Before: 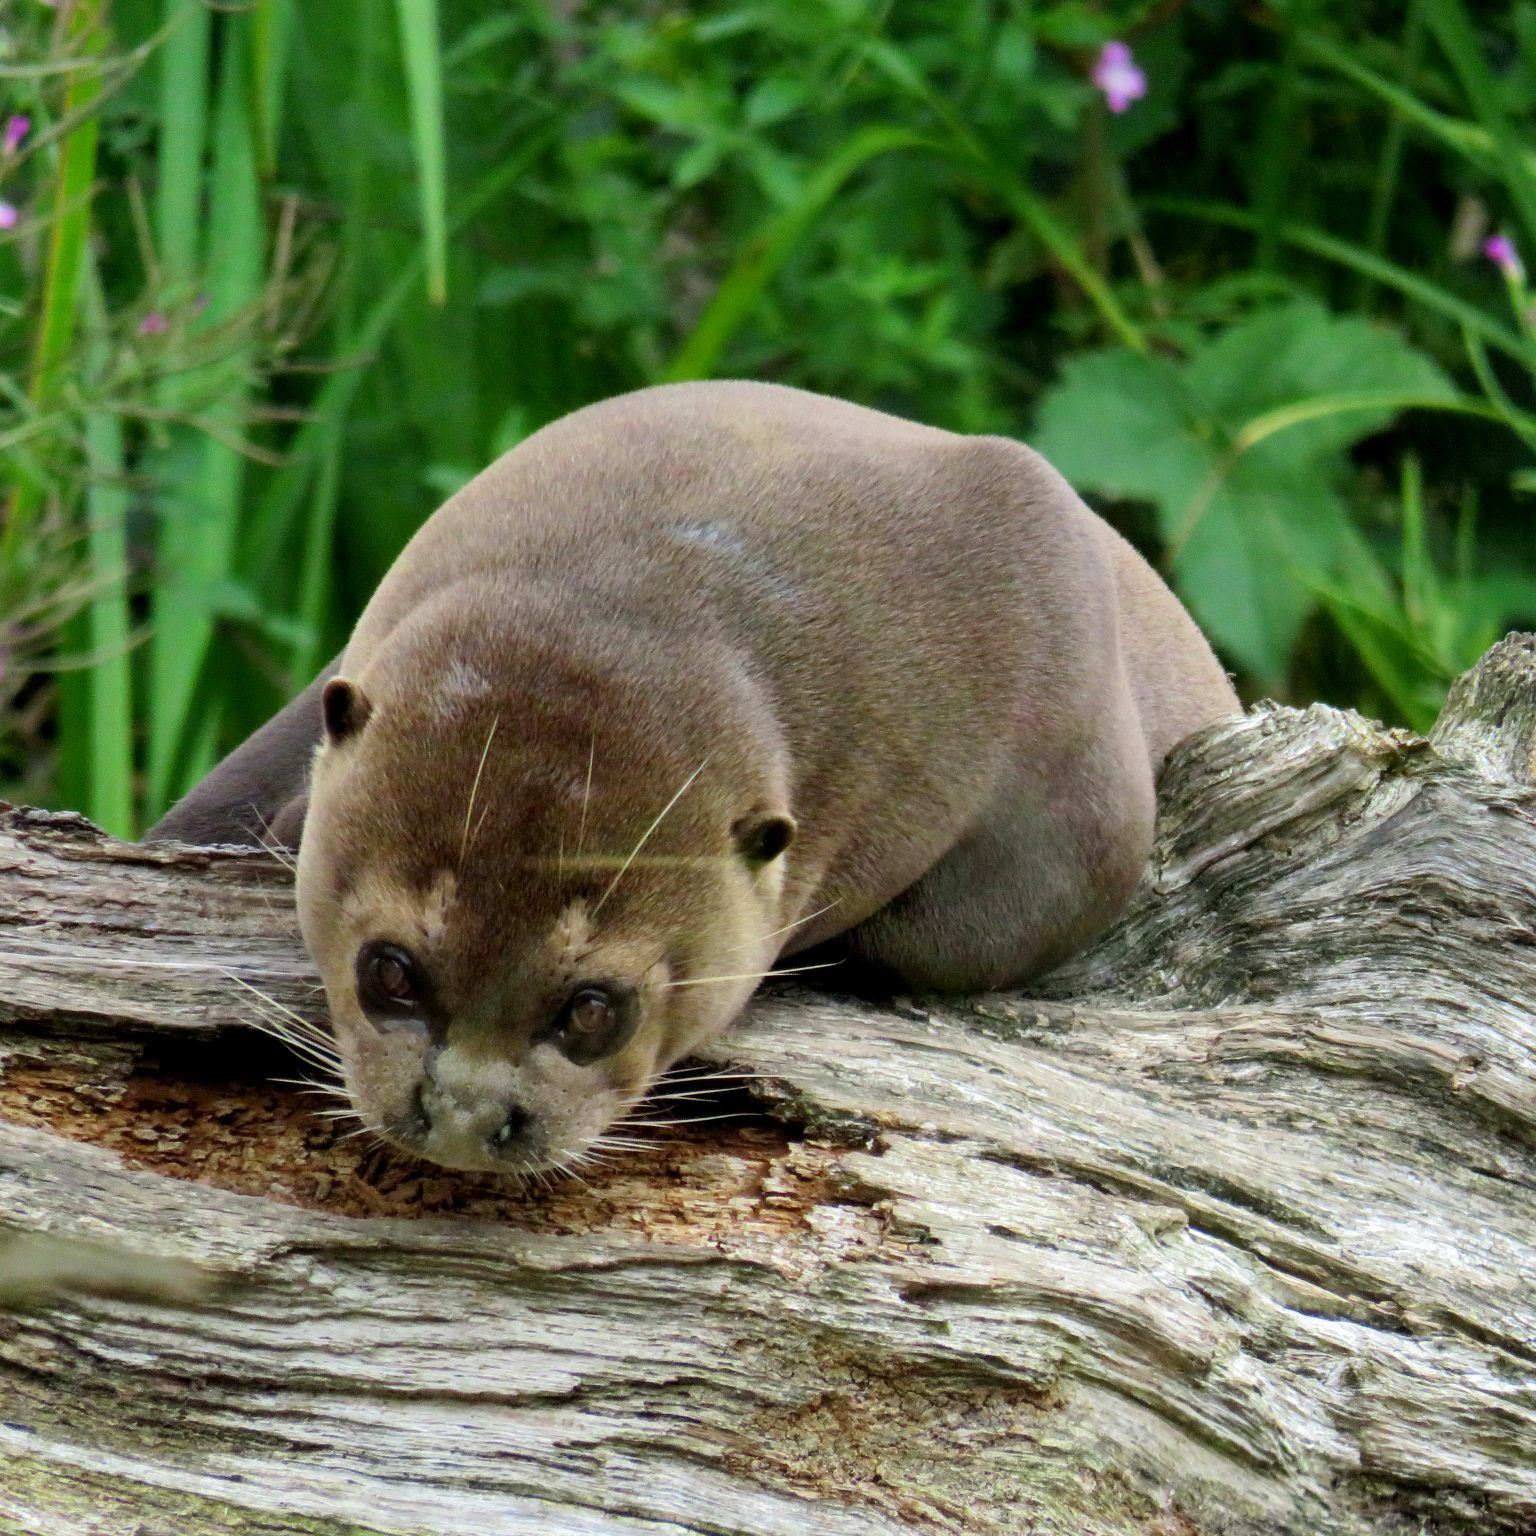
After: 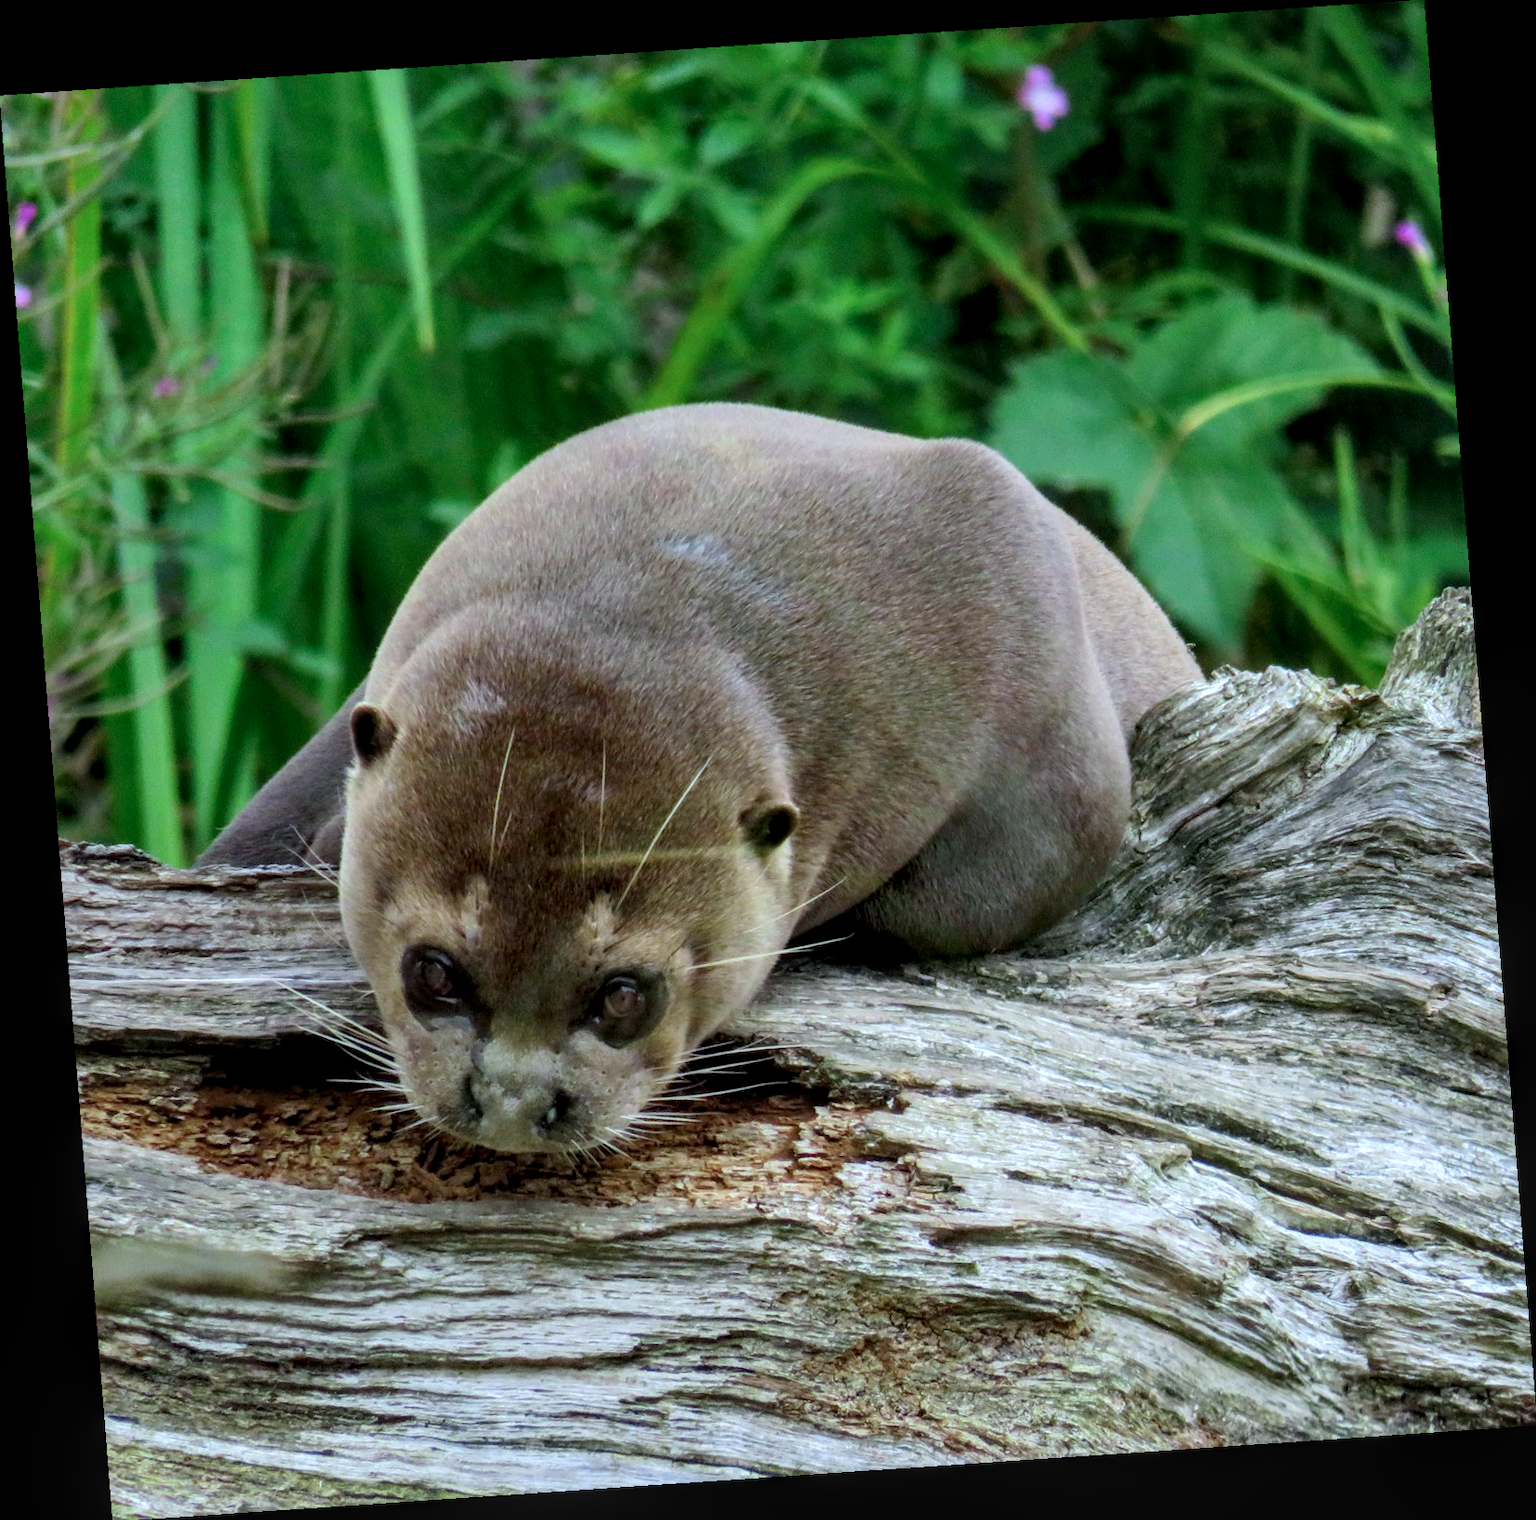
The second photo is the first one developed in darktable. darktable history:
color calibration: x 0.37, y 0.382, temperature 4313.32 K
rotate and perspective: rotation -4.2°, shear 0.006, automatic cropping off
local contrast: on, module defaults
